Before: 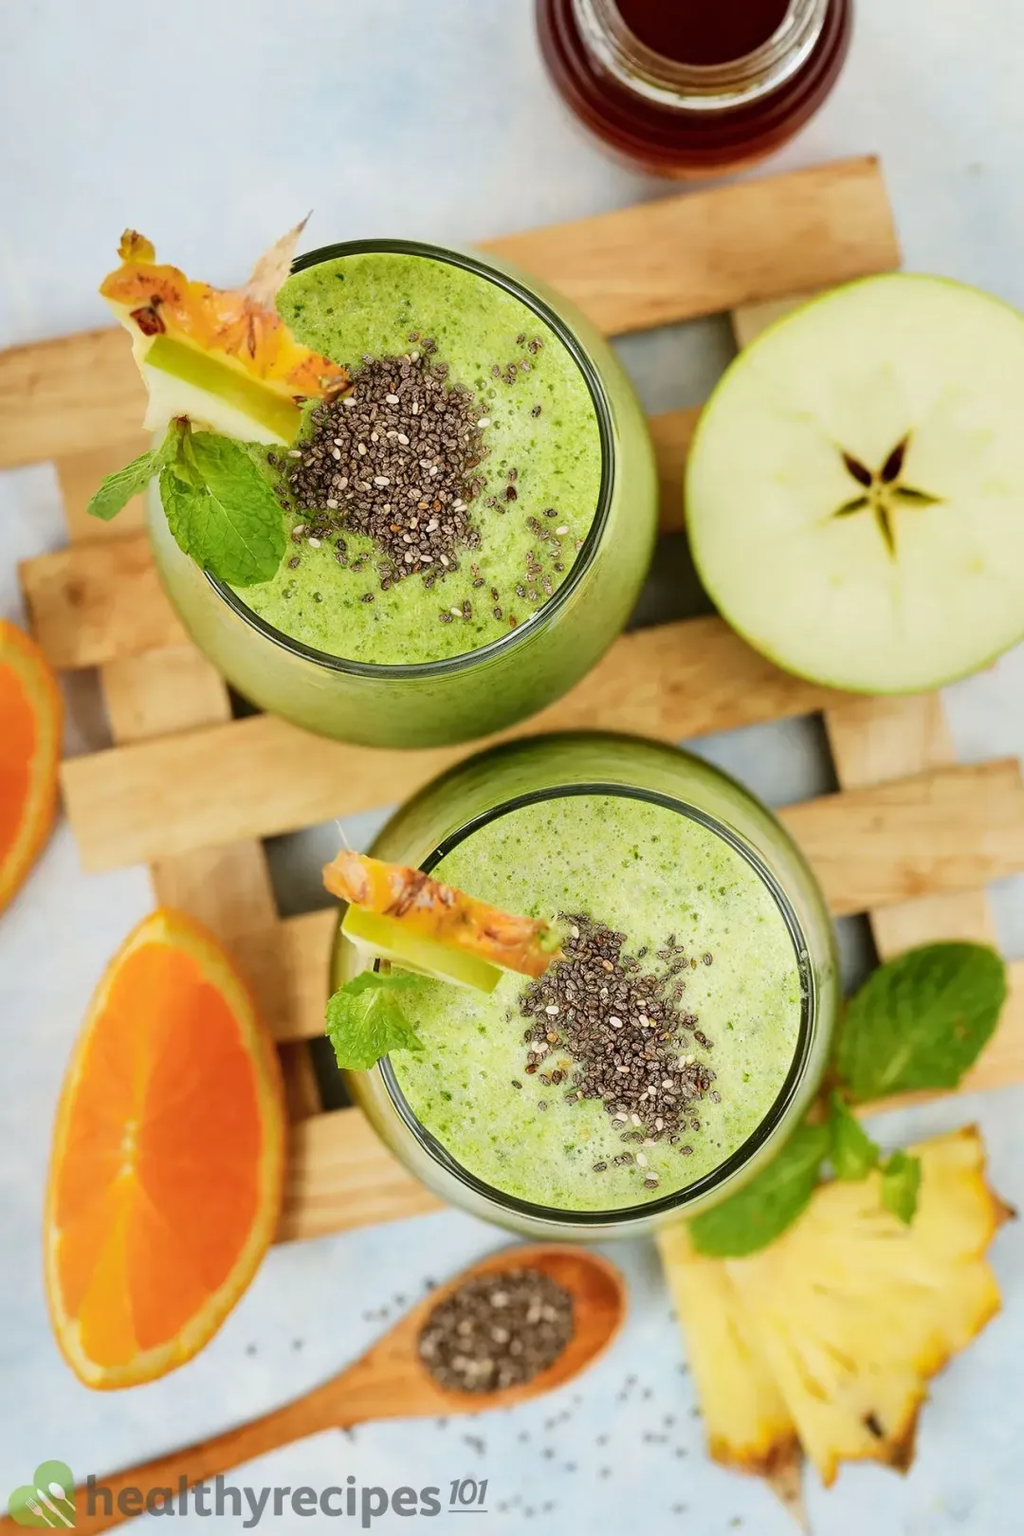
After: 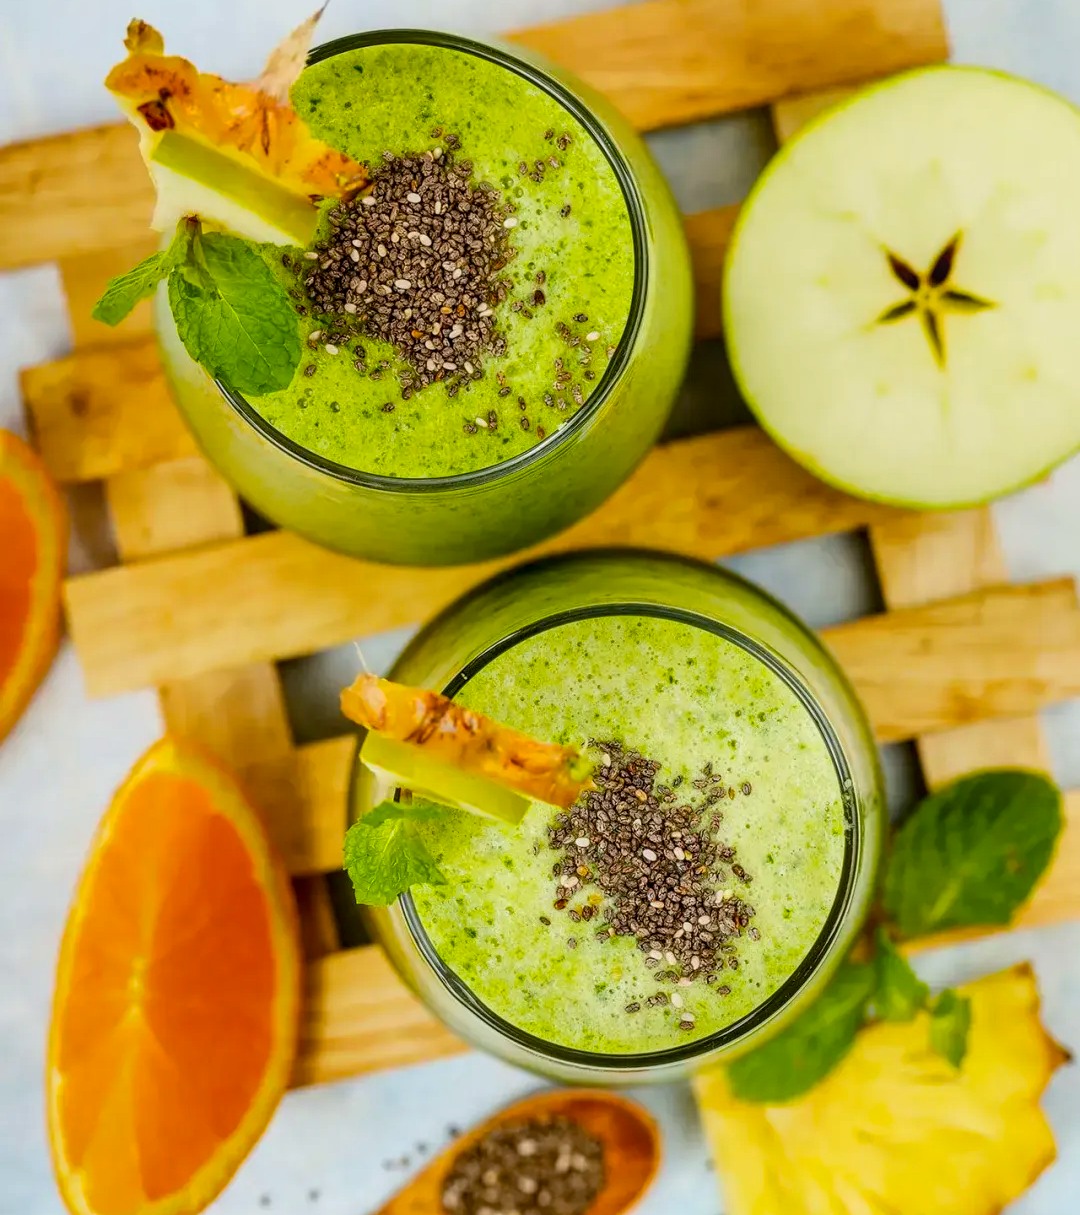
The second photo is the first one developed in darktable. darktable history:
local contrast: on, module defaults
color balance rgb: linear chroma grading › global chroma 15%, perceptual saturation grading › global saturation 30%
shadows and highlights: shadows 0, highlights 40
exposure: black level correction 0.001, exposure -0.2 EV, compensate highlight preservation false
crop: top 13.819%, bottom 11.169%
